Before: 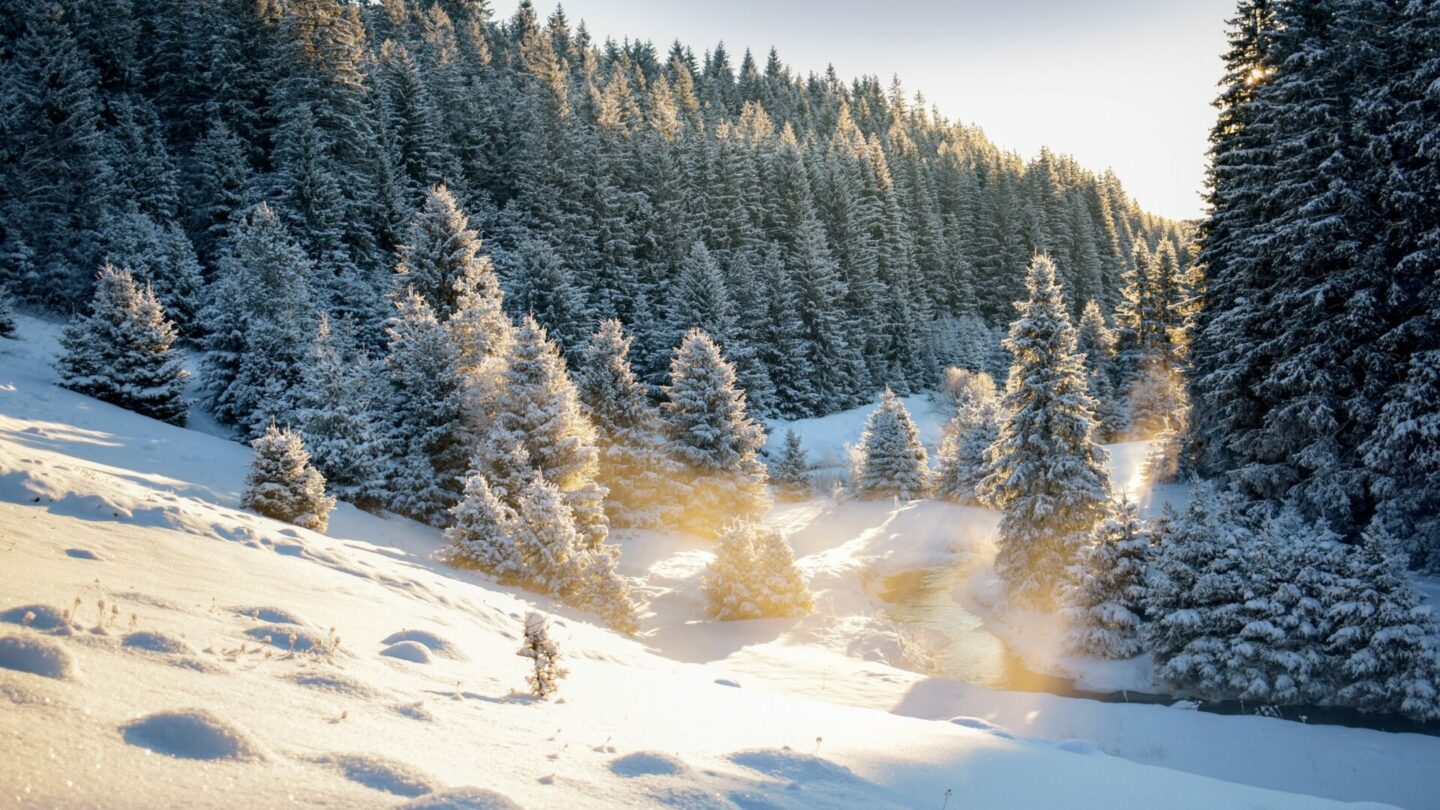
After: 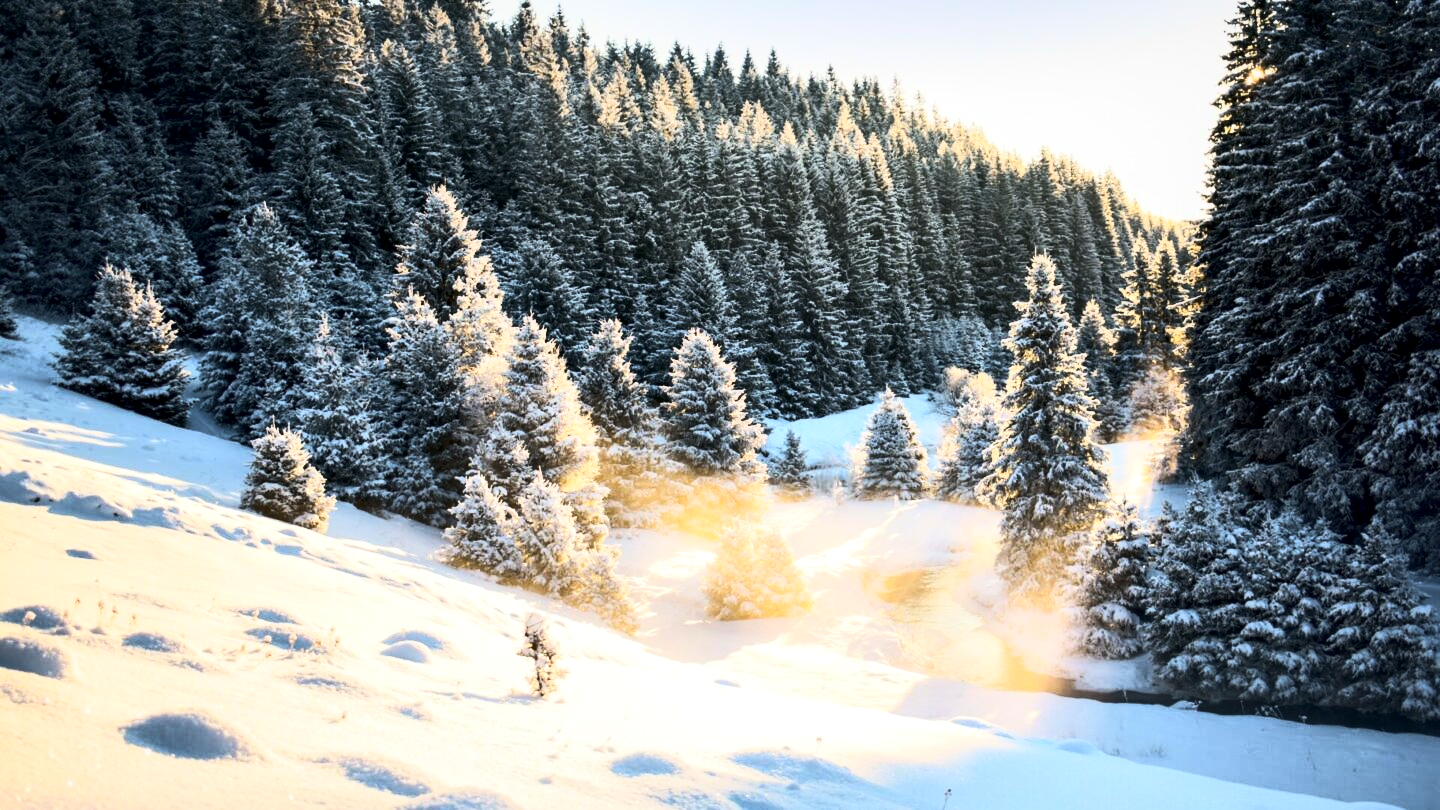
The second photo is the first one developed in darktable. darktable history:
tone curve: curves: ch0 [(0, 0) (0.427, 0.375) (0.616, 0.801) (1, 1)], color space Lab, linked channels, preserve colors none
local contrast: mode bilateral grid, contrast 20, coarseness 100, detail 150%, midtone range 0.2
